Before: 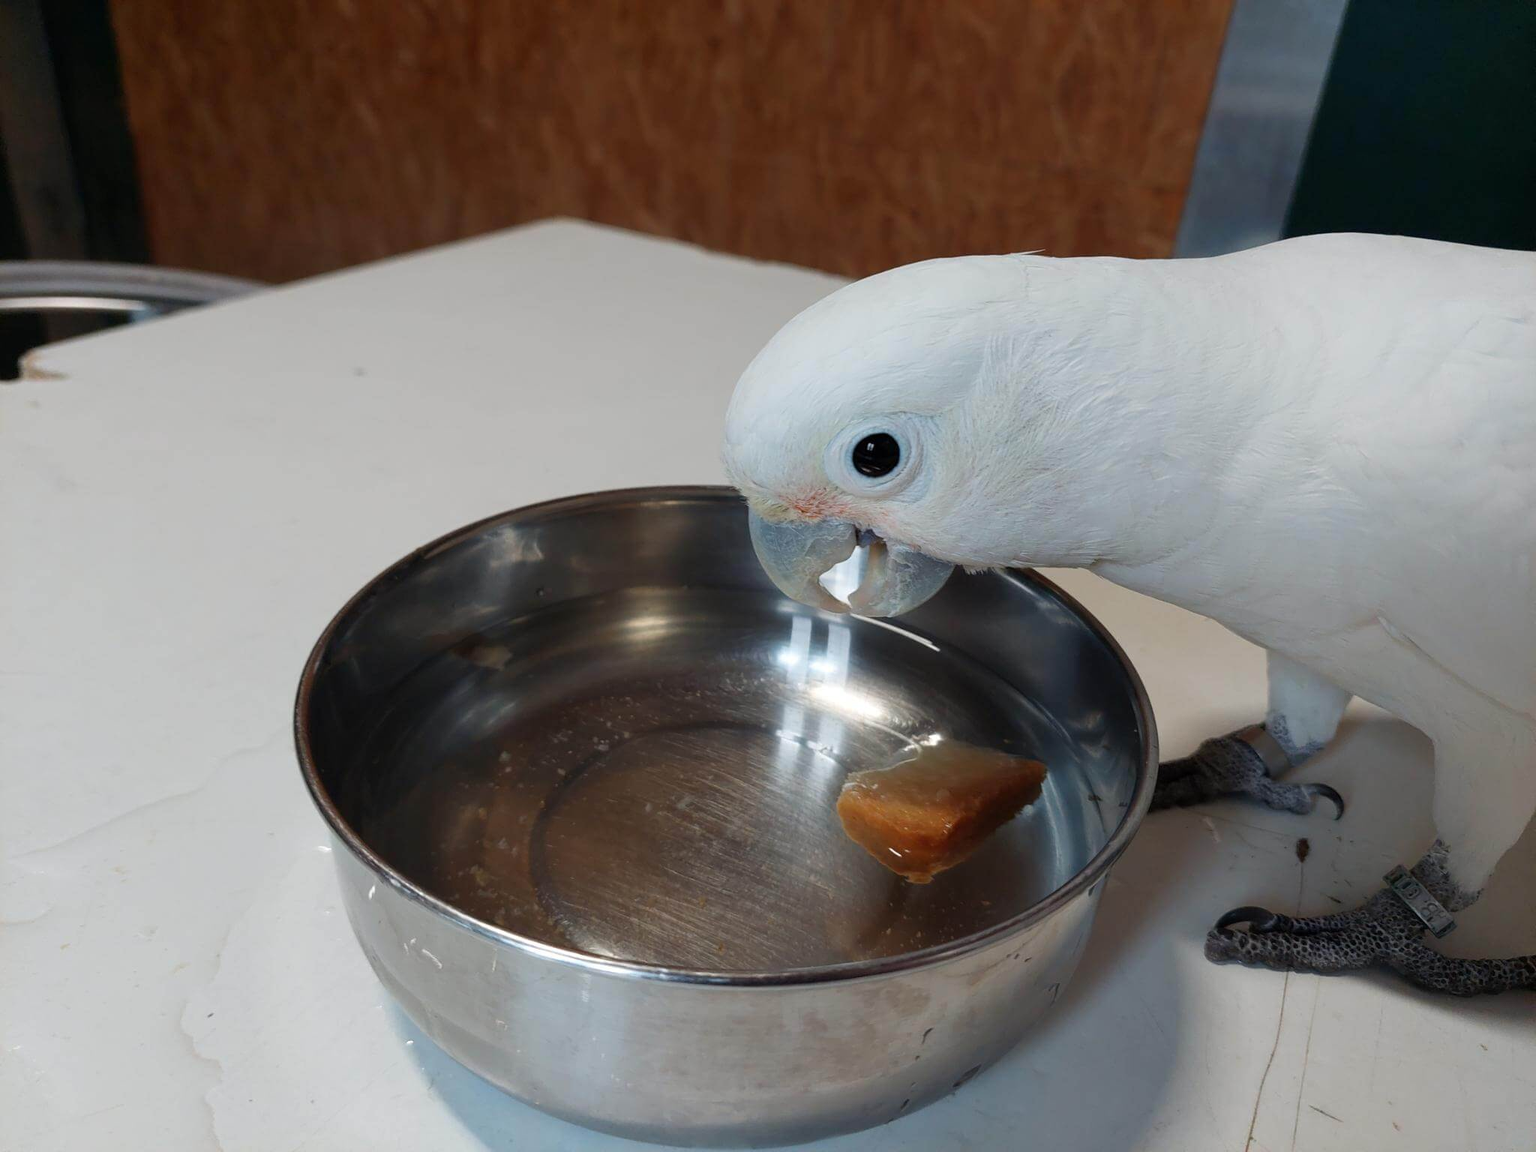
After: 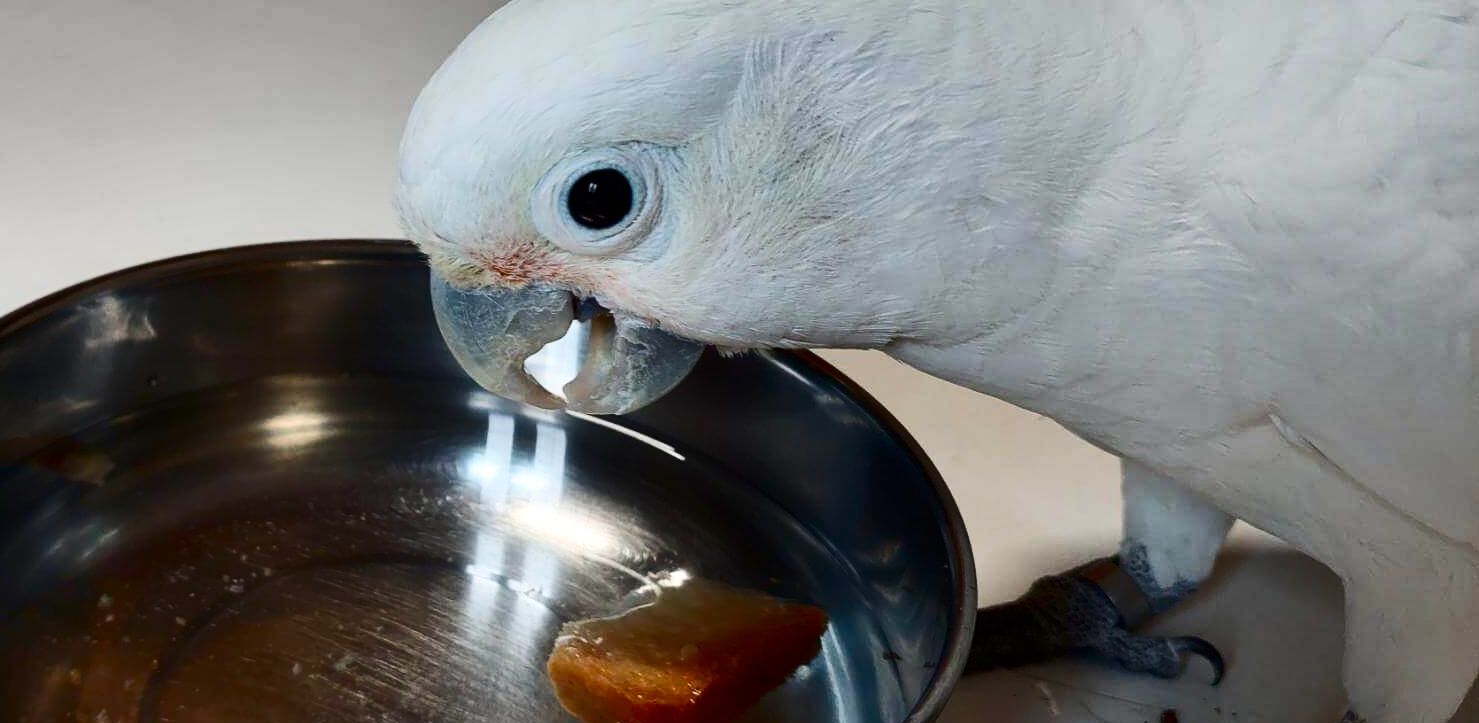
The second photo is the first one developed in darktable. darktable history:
crop and rotate: left 27.764%, top 26.598%, bottom 26.315%
base curve: curves: ch0 [(0, 0) (0.297, 0.298) (1, 1)], preserve colors none
contrast brightness saturation: contrast 0.333, brightness -0.08, saturation 0.172
shadows and highlights: radius 108.98, shadows 45.71, highlights -67.66, low approximation 0.01, soften with gaussian
